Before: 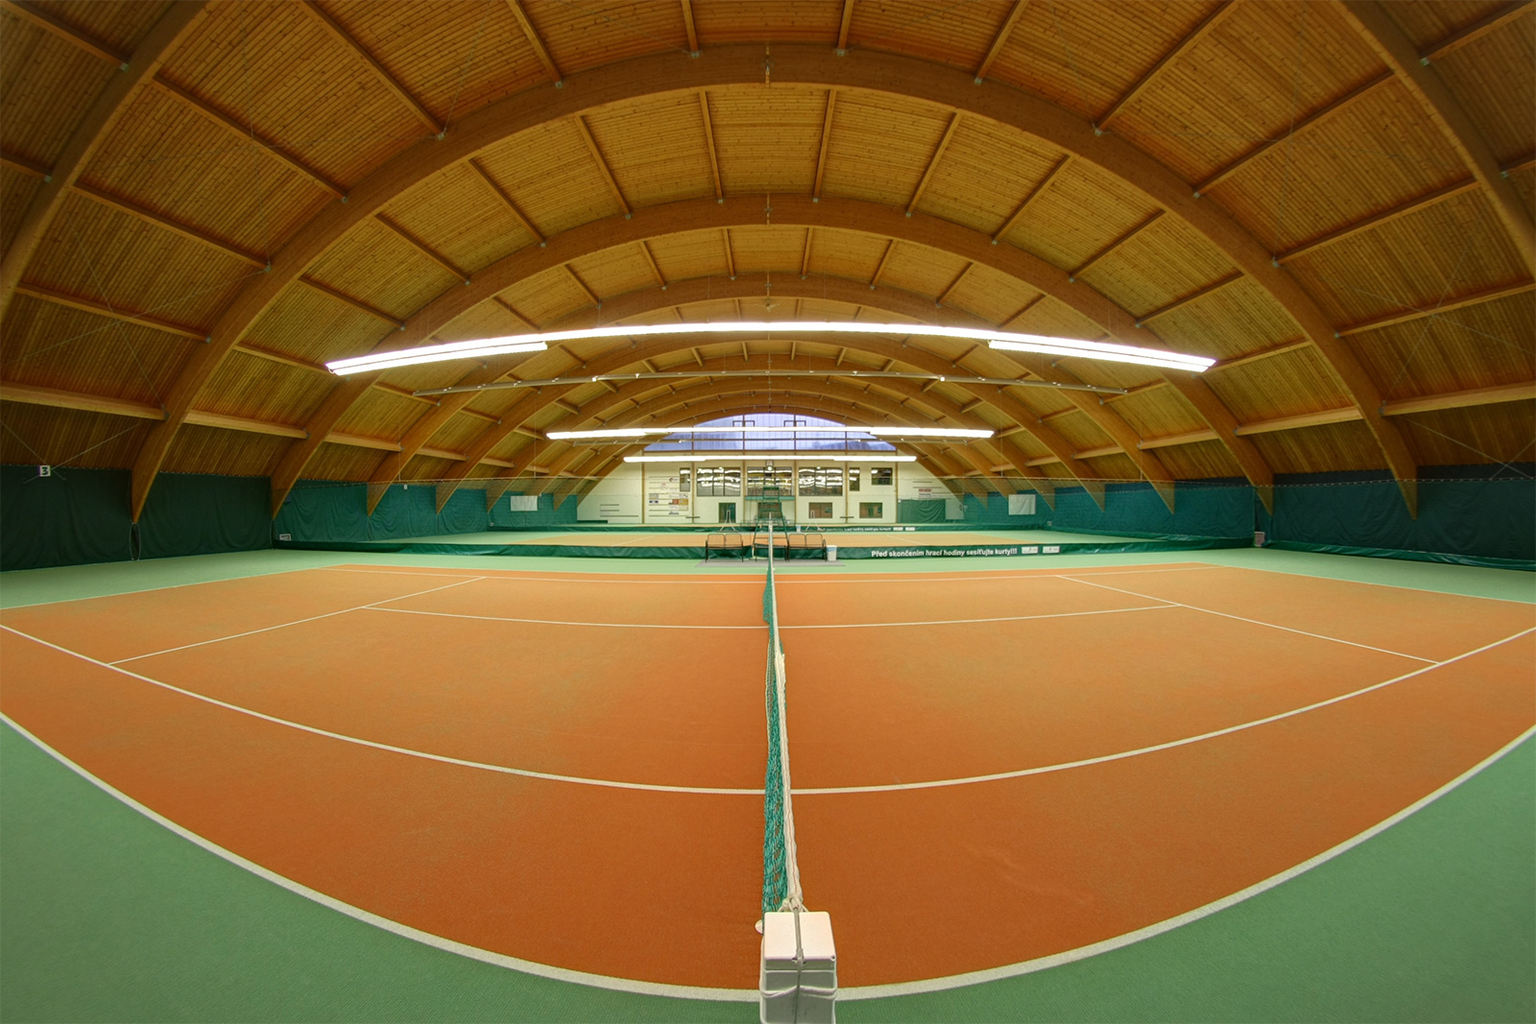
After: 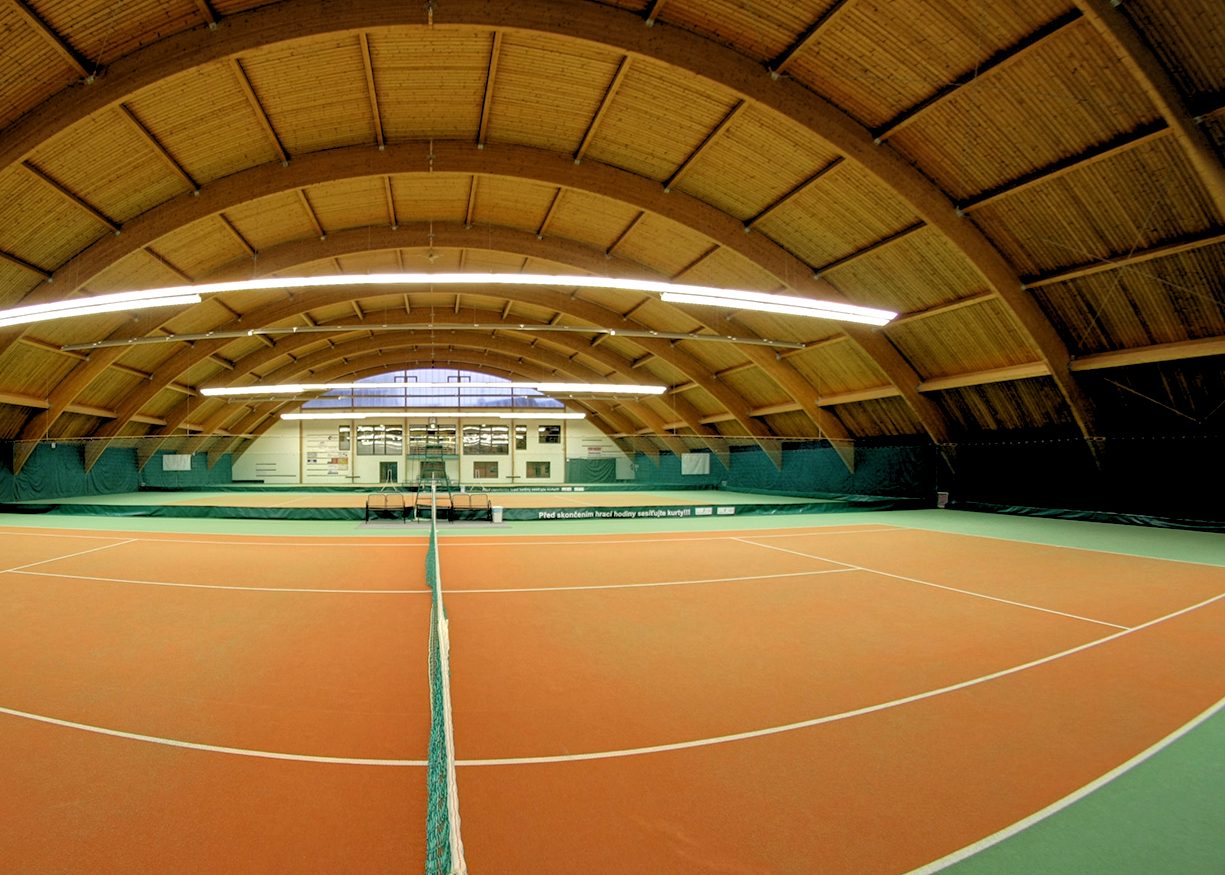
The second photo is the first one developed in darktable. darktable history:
crop: left 23.095%, top 5.827%, bottom 11.854%
rgb levels: levels [[0.029, 0.461, 0.922], [0, 0.5, 1], [0, 0.5, 1]]
